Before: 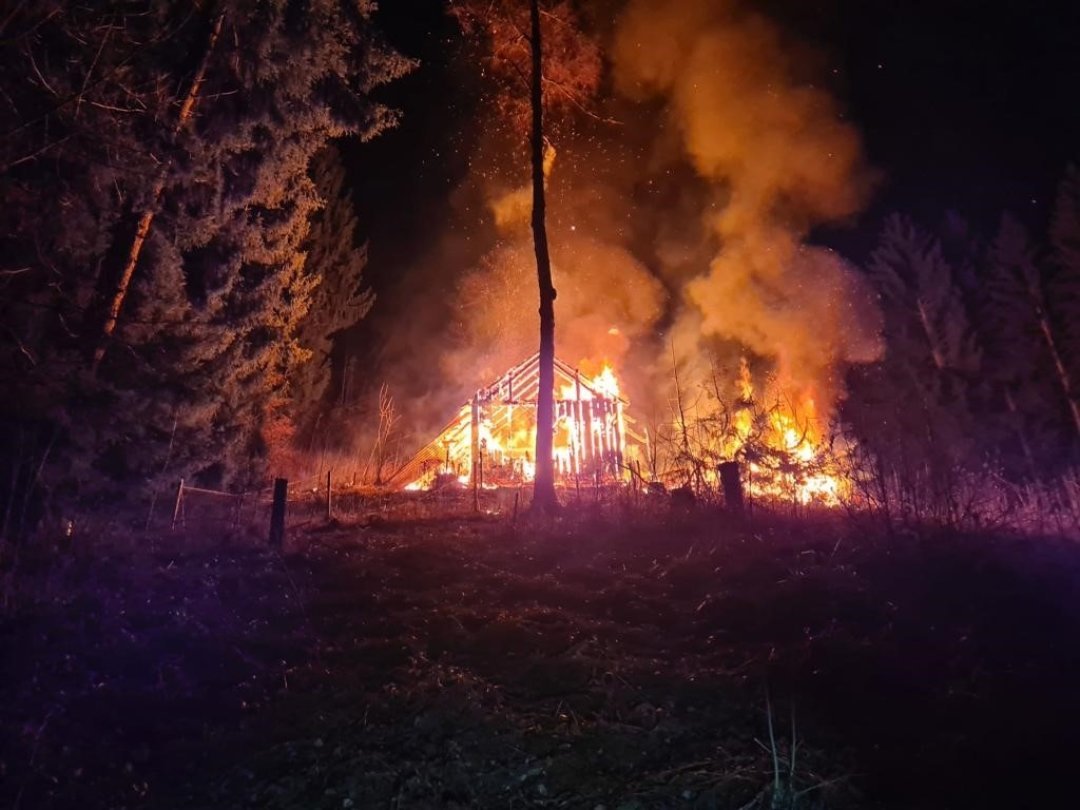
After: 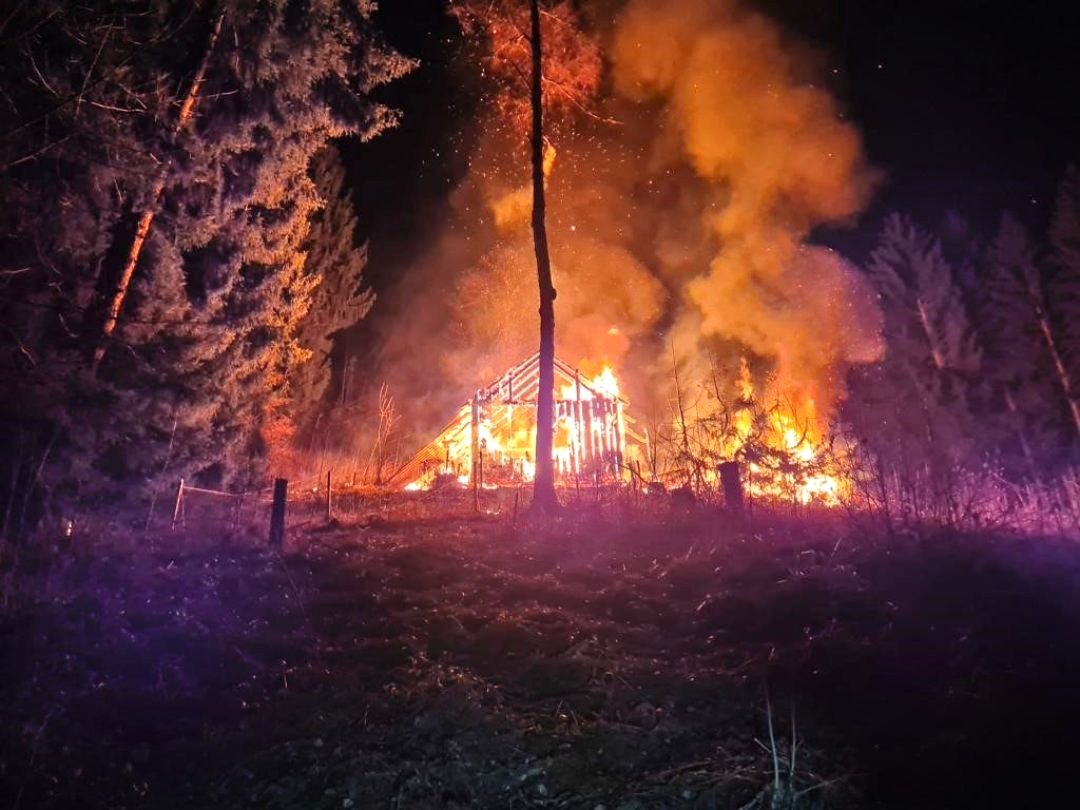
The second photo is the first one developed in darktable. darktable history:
vignetting: fall-off start 99.33%, width/height ratio 1.303
exposure: exposure 0.165 EV, compensate highlight preservation false
tone equalizer: -7 EV 0.154 EV, -6 EV 0.607 EV, -5 EV 1.12 EV, -4 EV 1.3 EV, -3 EV 1.13 EV, -2 EV 0.6 EV, -1 EV 0.153 EV
